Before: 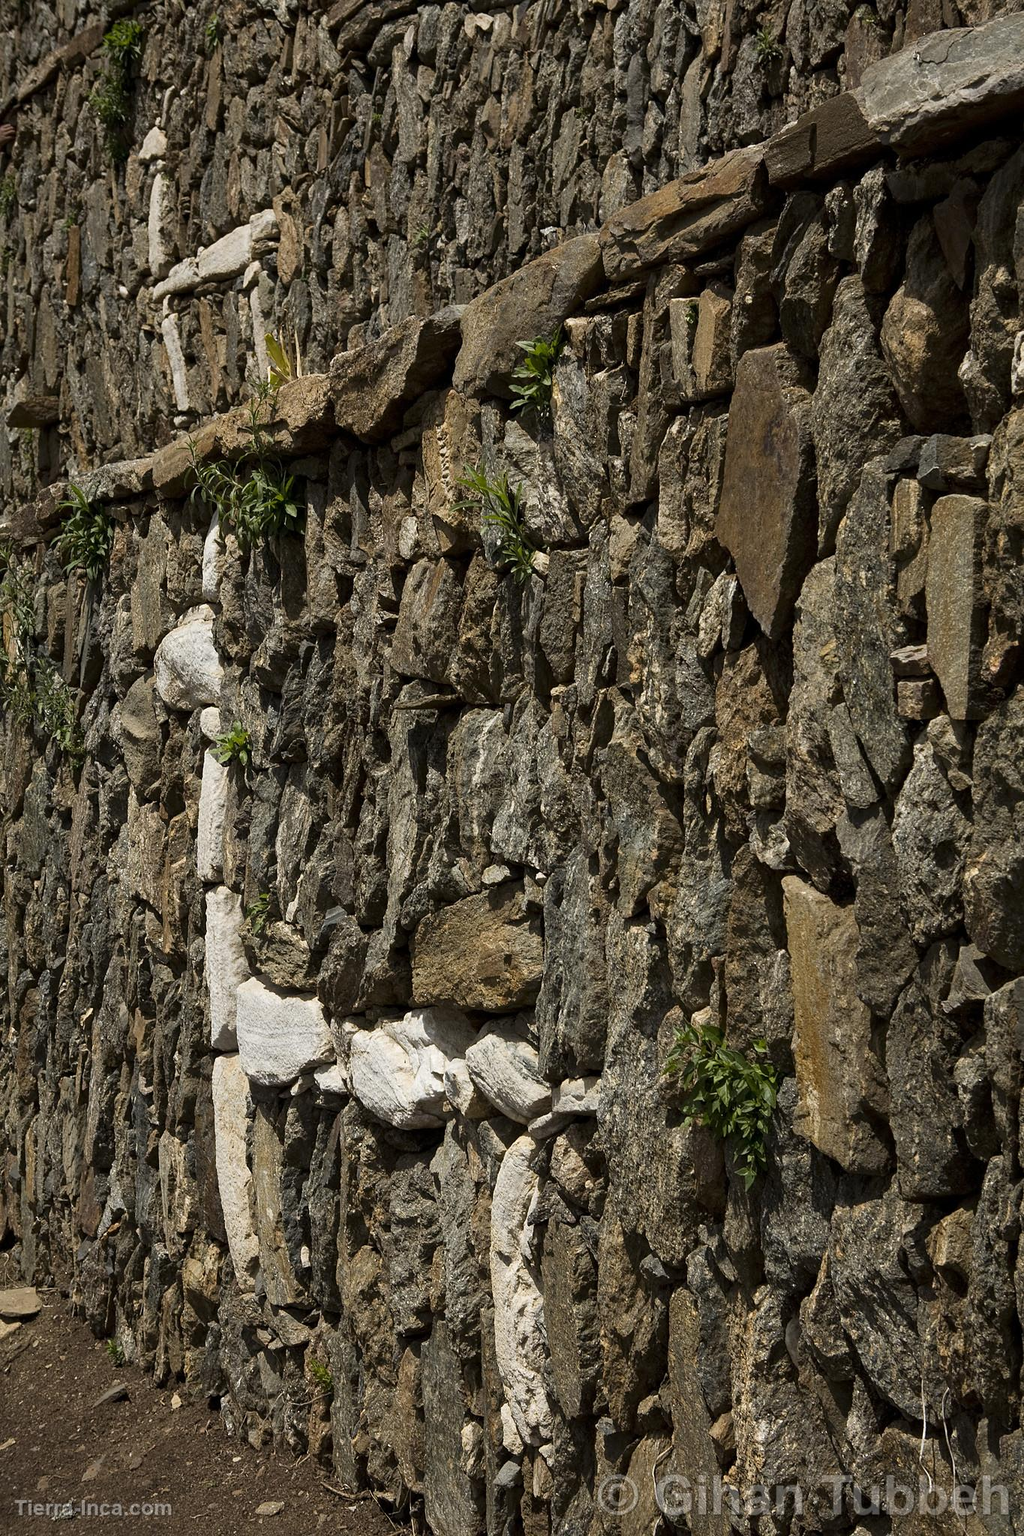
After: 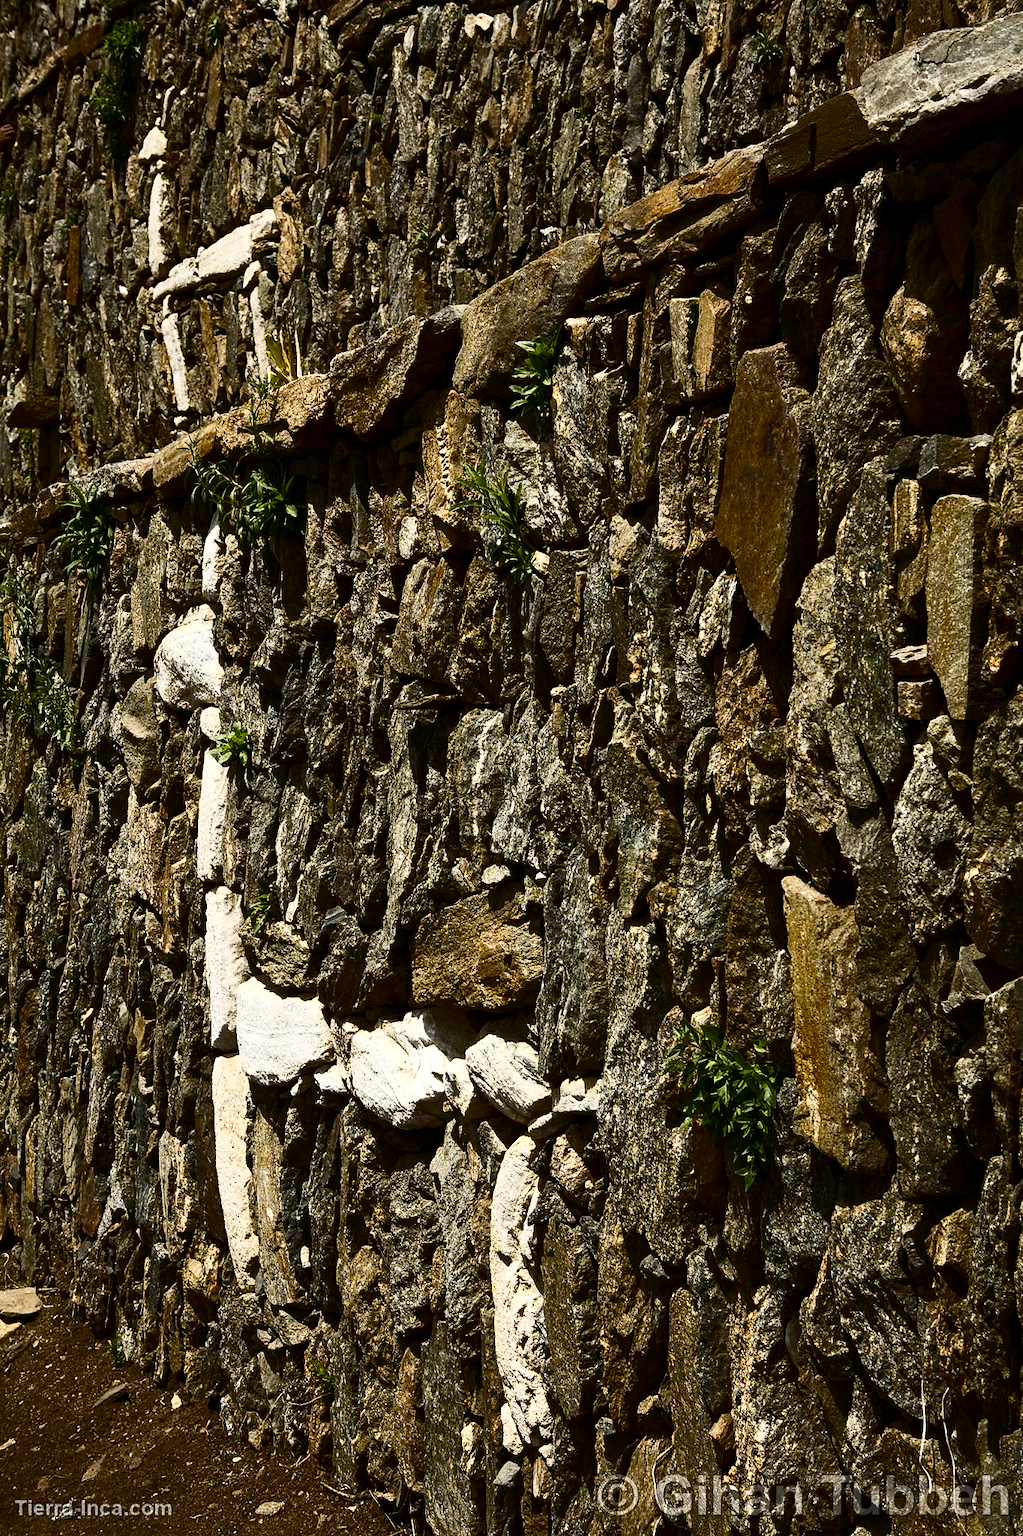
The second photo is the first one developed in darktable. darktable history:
contrast brightness saturation: contrast 0.4, brightness 0.05, saturation 0.25
color balance rgb: perceptual saturation grading › highlights -29.58%, perceptual saturation grading › mid-tones 29.47%, perceptual saturation grading › shadows 59.73%, perceptual brilliance grading › global brilliance -17.79%, perceptual brilliance grading › highlights 28.73%, global vibrance 15.44%
